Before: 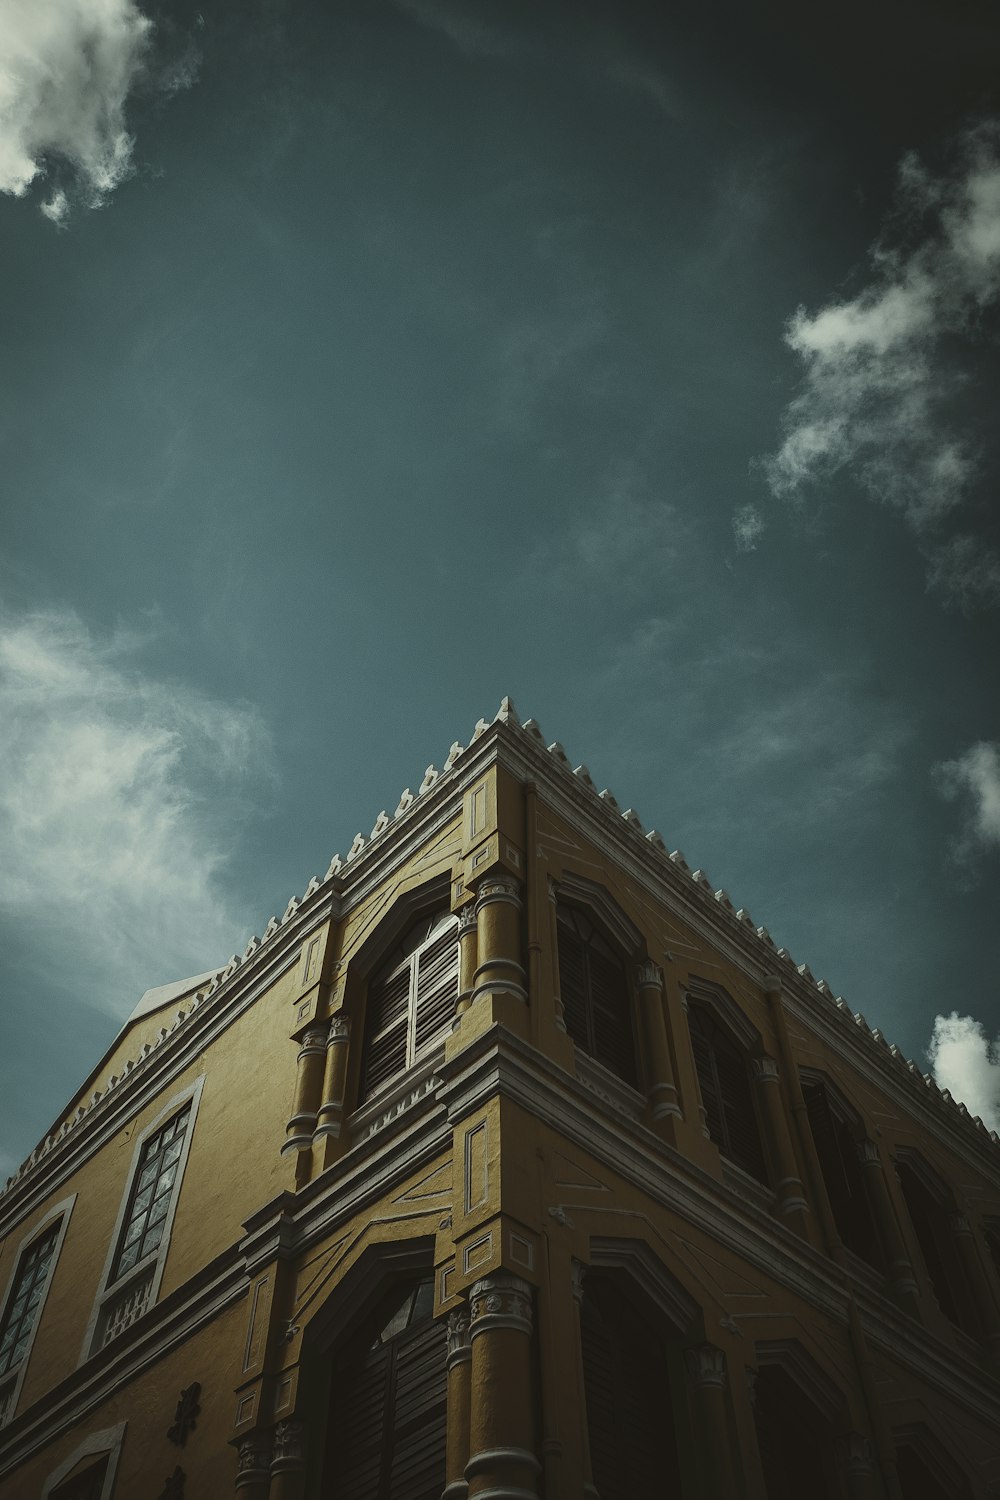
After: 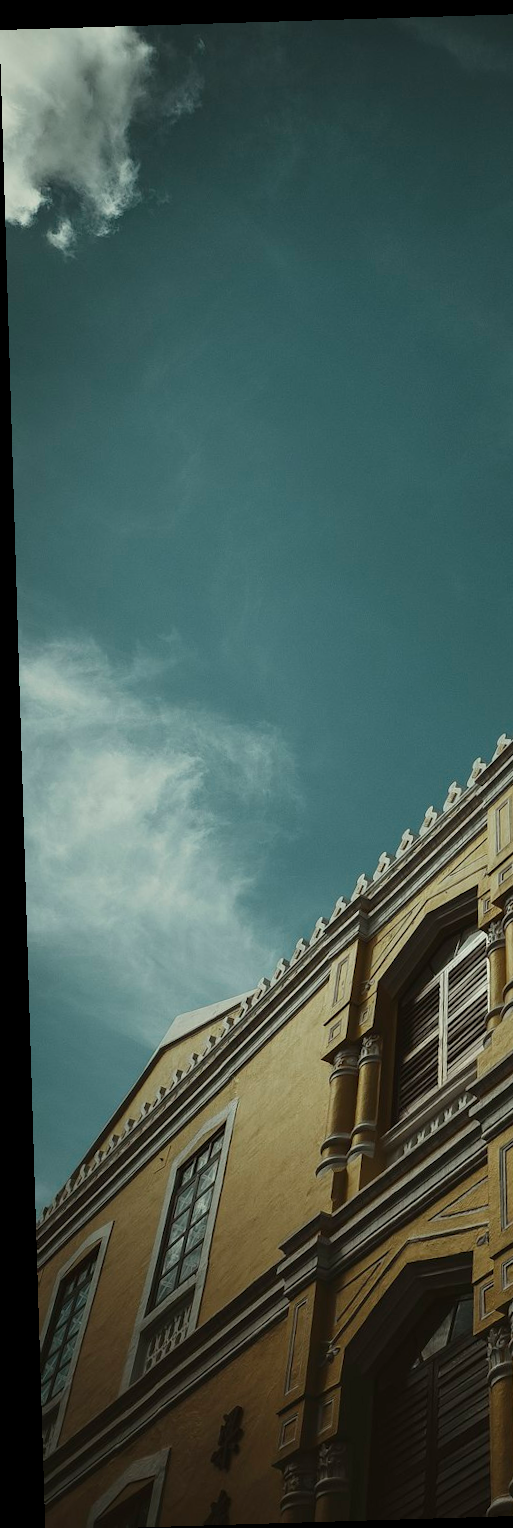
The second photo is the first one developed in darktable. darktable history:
crop and rotate: left 0%, top 0%, right 50.845%
rotate and perspective: rotation -1.75°, automatic cropping off
